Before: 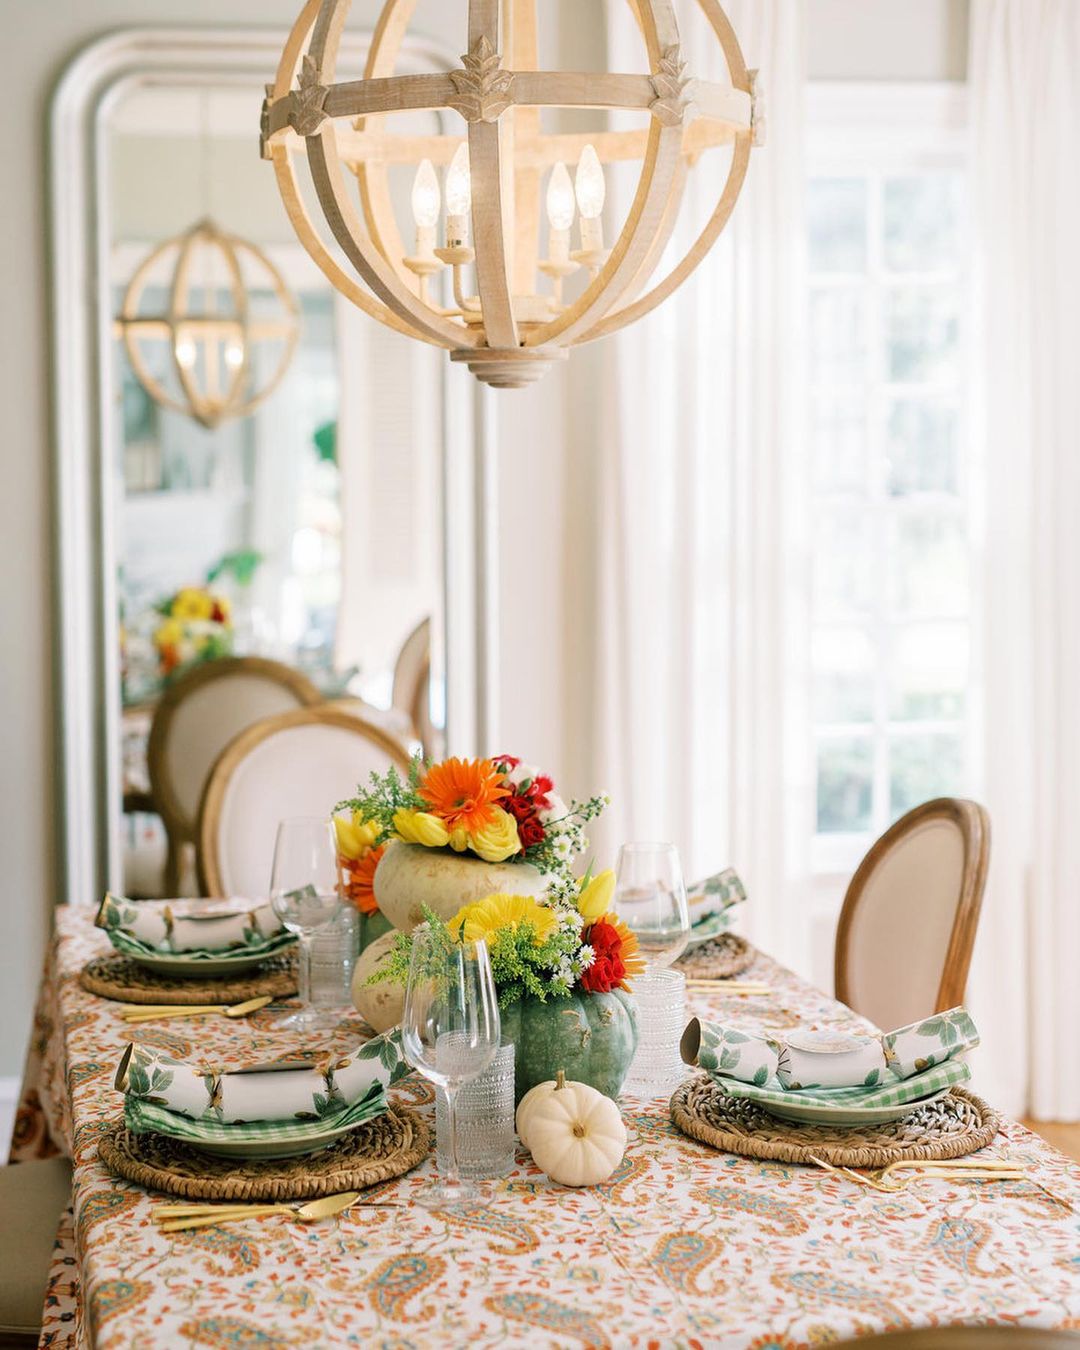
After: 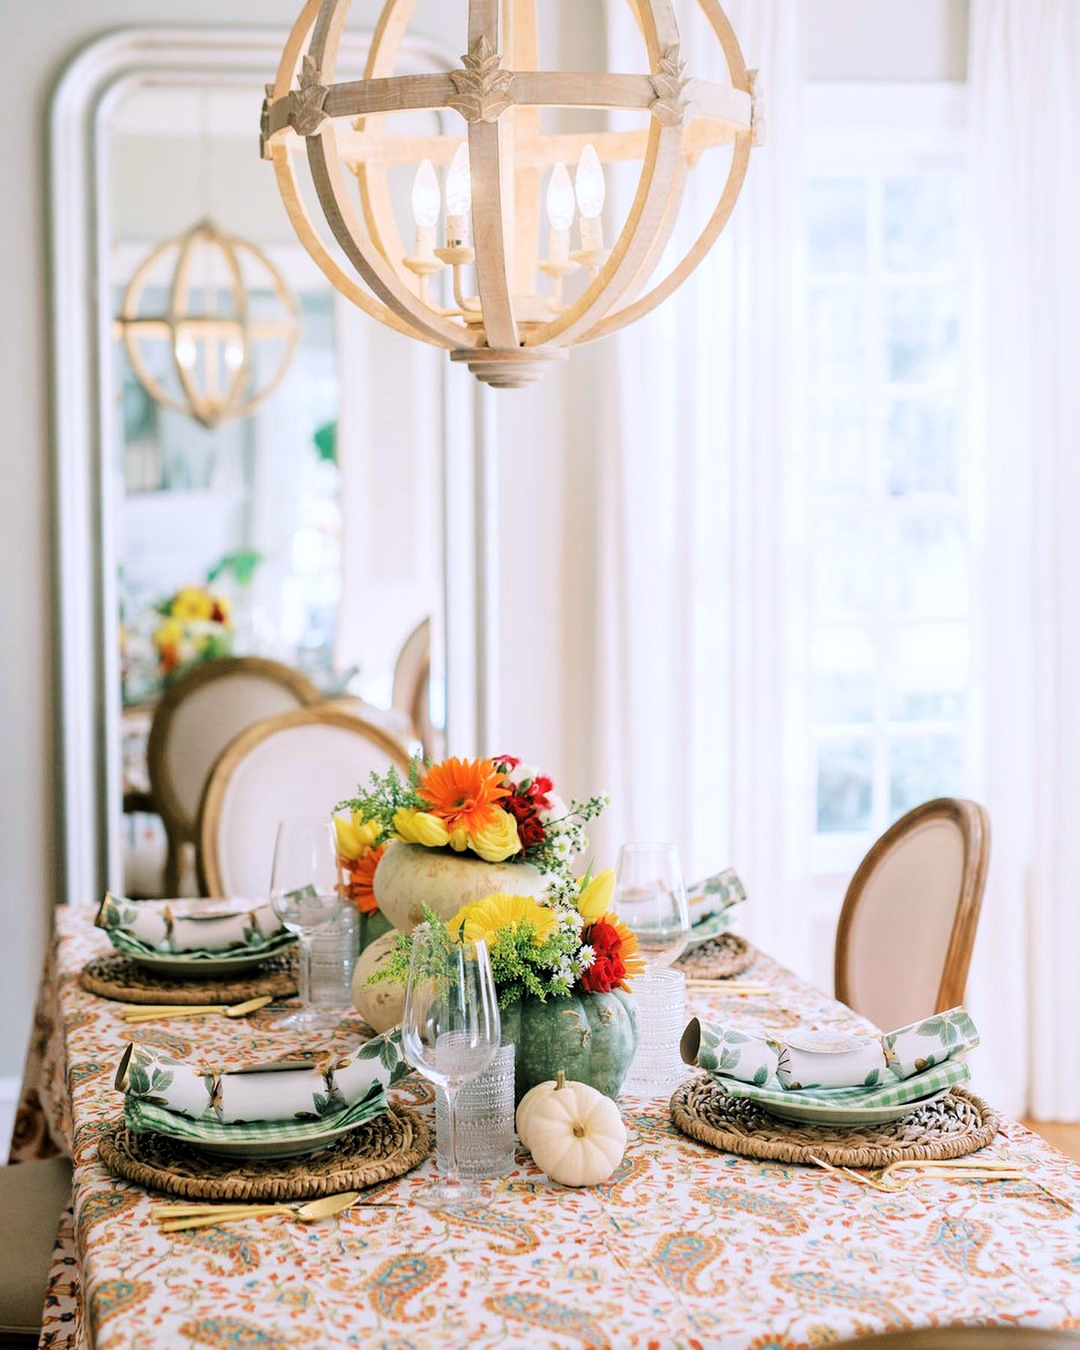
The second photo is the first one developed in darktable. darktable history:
tone curve: curves: ch0 [(0.021, 0) (0.104, 0.052) (0.496, 0.526) (0.737, 0.783) (1, 1)], color space Lab, linked channels, preserve colors none
color calibration: illuminant as shot in camera, x 0.358, y 0.373, temperature 4628.91 K
